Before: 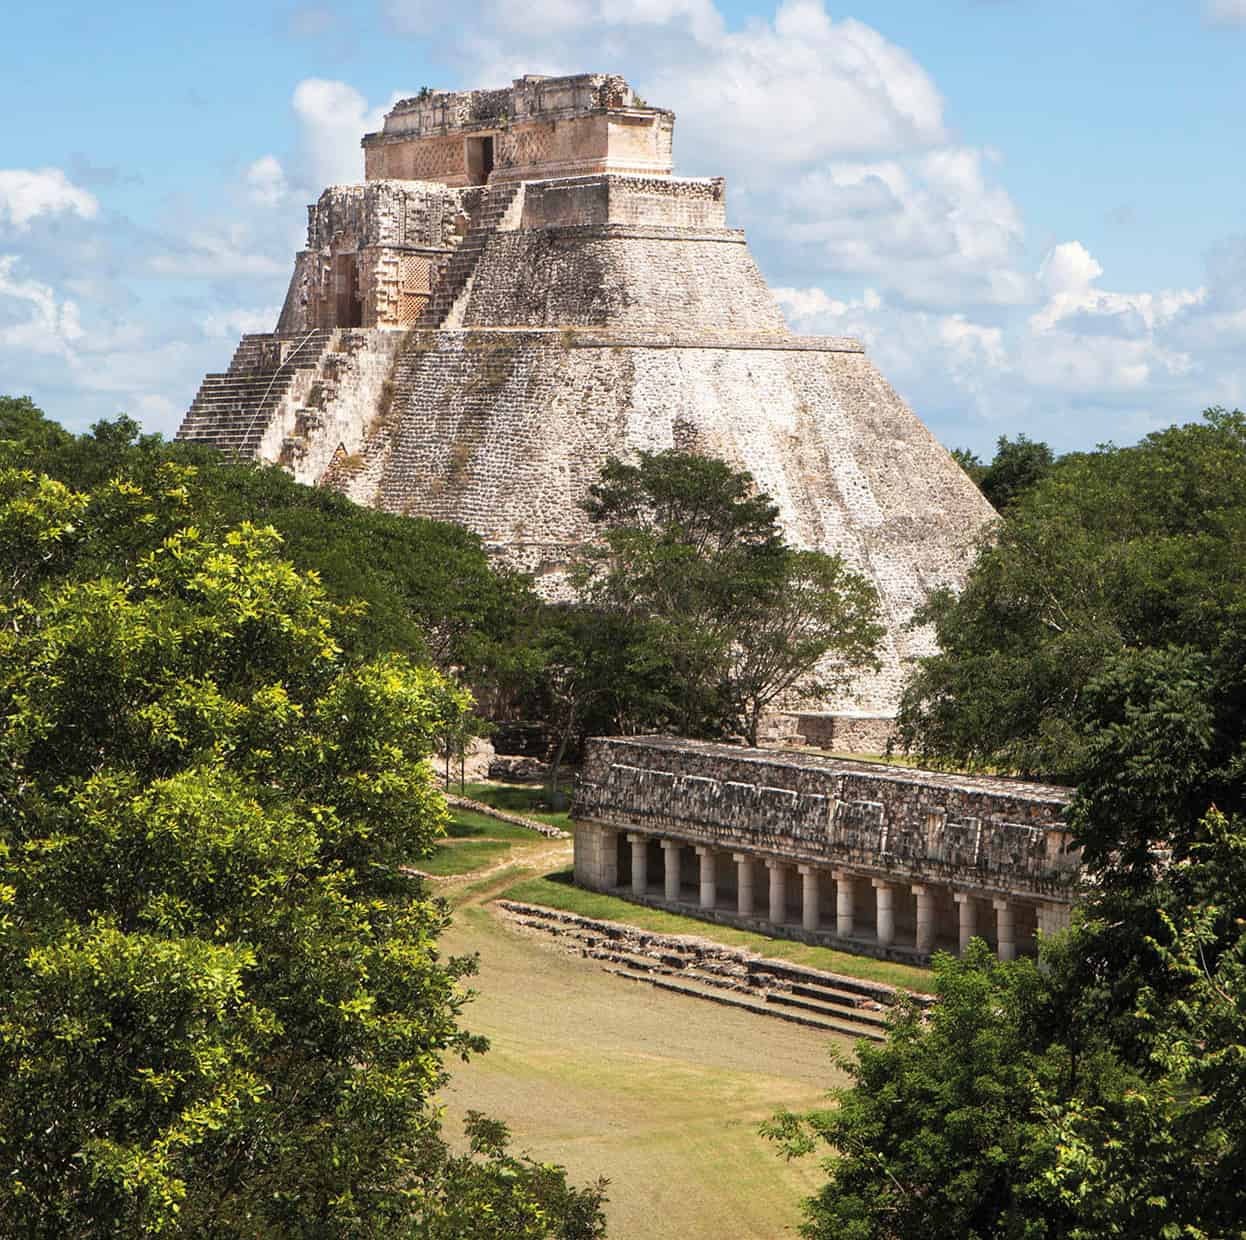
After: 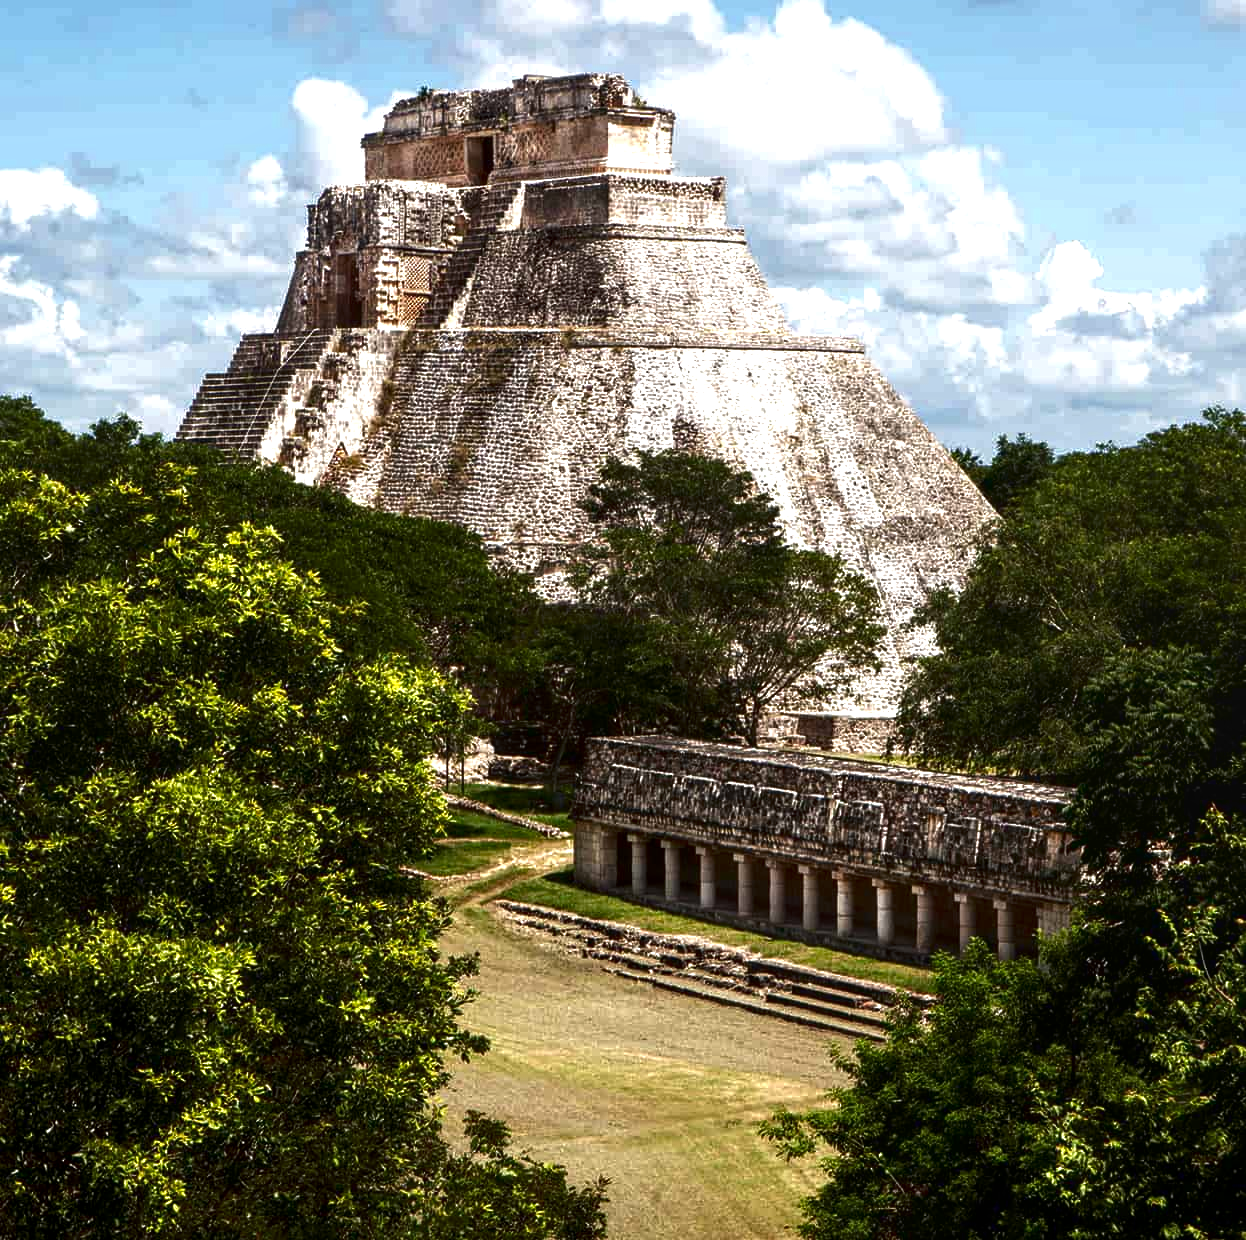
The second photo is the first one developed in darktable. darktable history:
contrast brightness saturation: brightness -0.509
exposure: exposure 0.525 EV, compensate highlight preservation false
local contrast: on, module defaults
